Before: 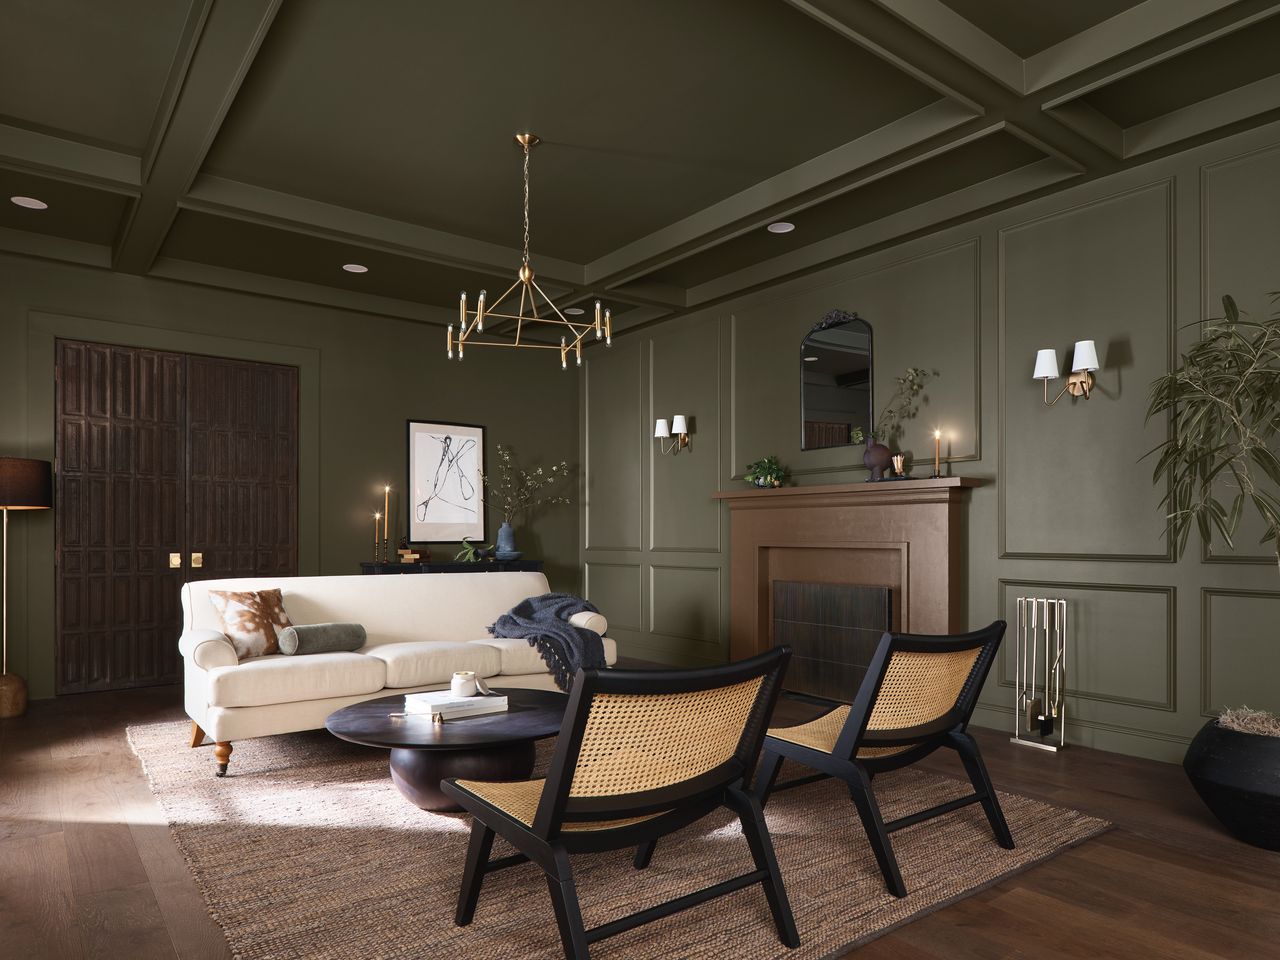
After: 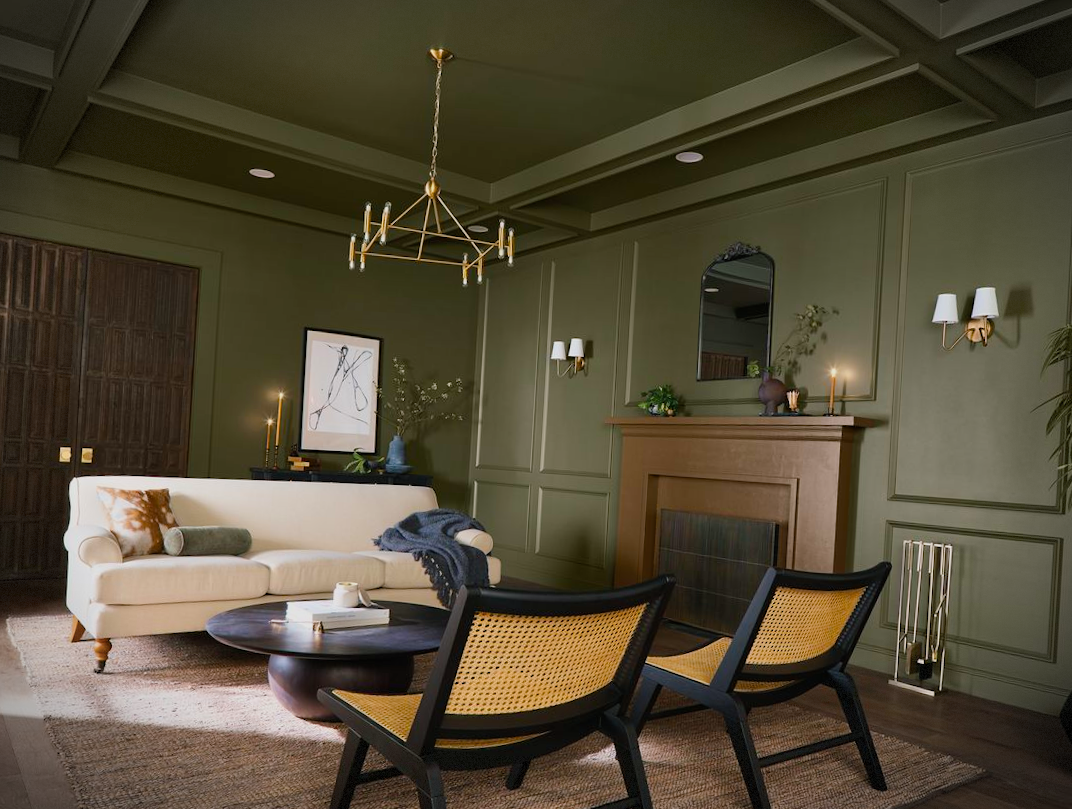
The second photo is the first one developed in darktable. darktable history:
vignetting: fall-off start 86.89%, automatic ratio true, dithering 8-bit output, unbound false
crop and rotate: angle -3.29°, left 5.174%, top 5.21%, right 4.734%, bottom 4.185%
exposure: compensate highlight preservation false
filmic rgb: black relative exposure -14.85 EV, white relative exposure 3 EV, target black luminance 0%, hardness 9.32, latitude 98.69%, contrast 0.916, shadows ↔ highlights balance 0.618%
shadows and highlights: shadows 25.08, highlights -47.94, soften with gaussian
color balance rgb: shadows lift › chroma 2.03%, shadows lift › hue 137.79°, linear chroma grading › global chroma 15.397%, perceptual saturation grading › global saturation 30.858%
